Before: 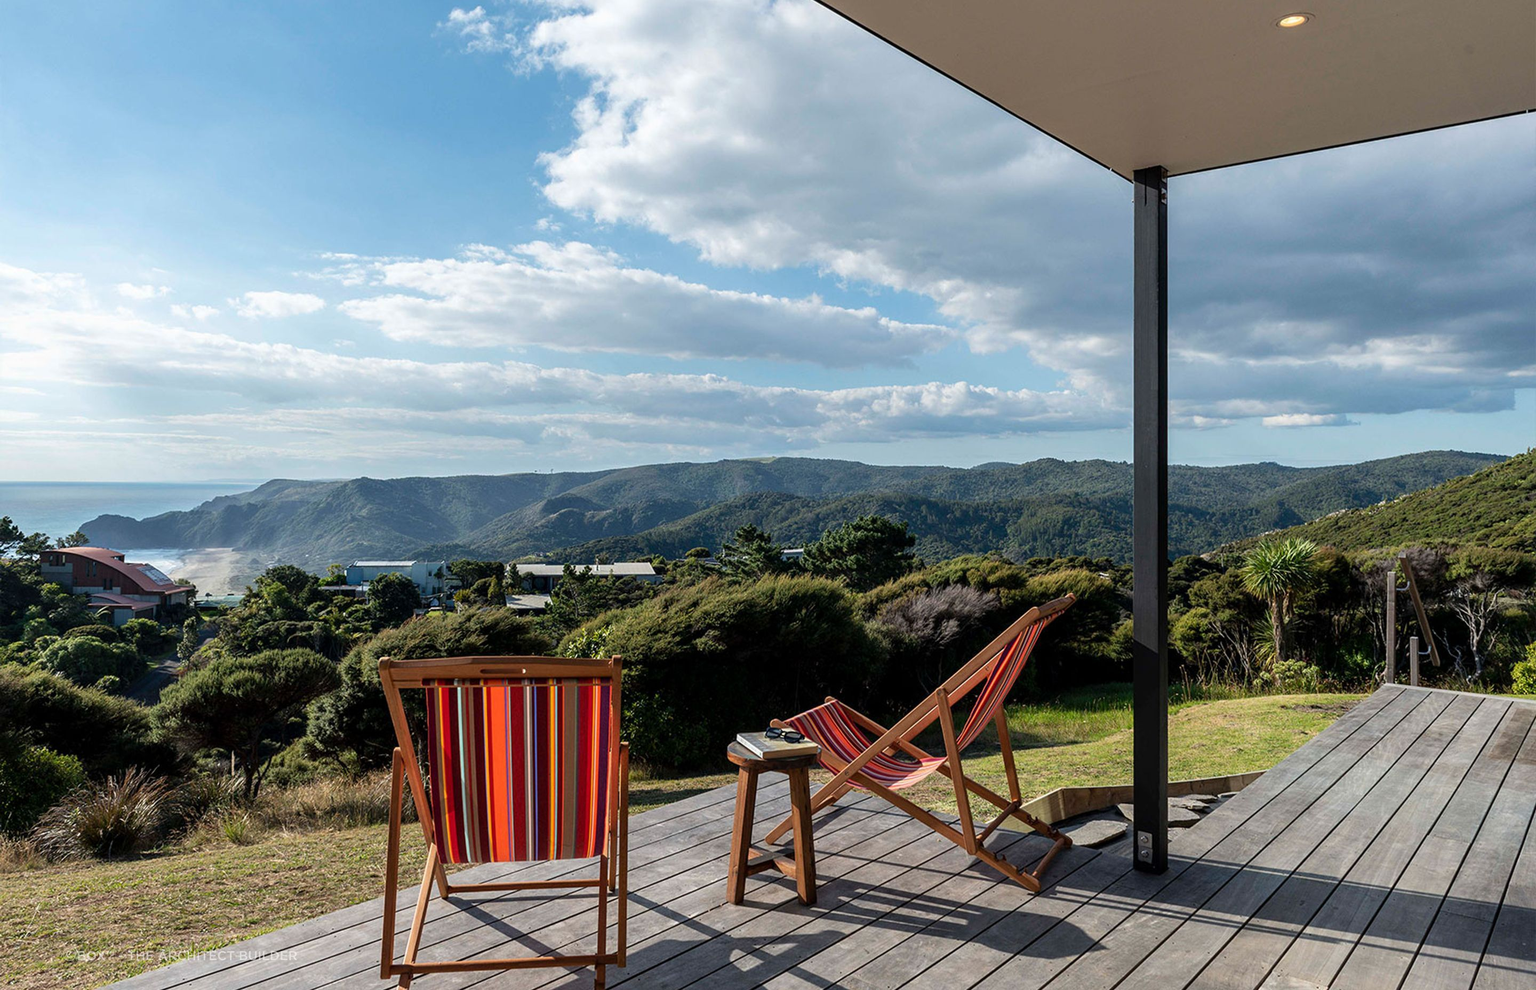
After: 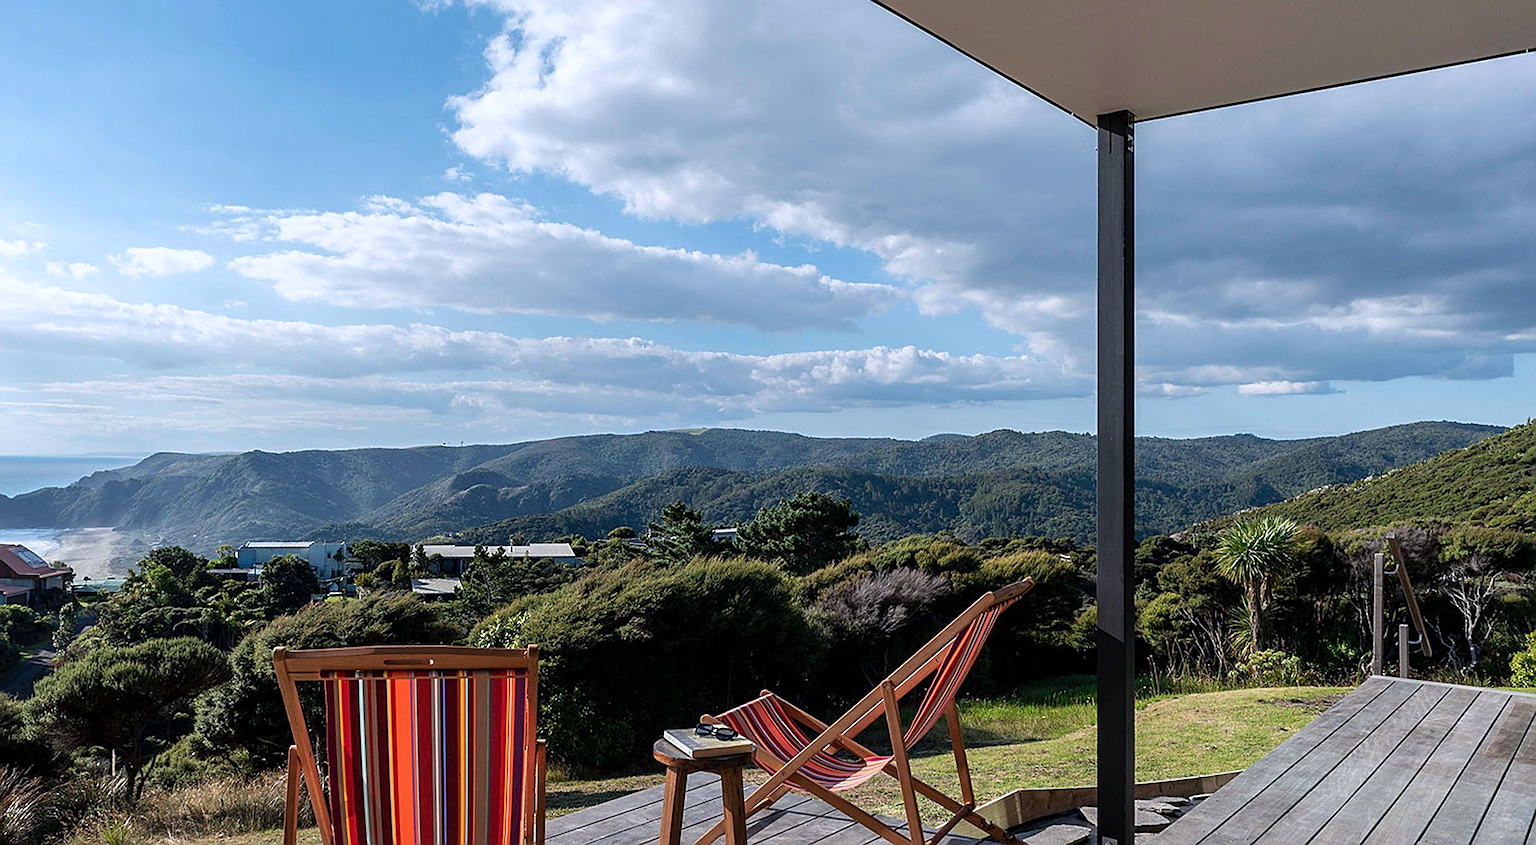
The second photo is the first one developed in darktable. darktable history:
color calibration: illuminant as shot in camera, x 0.358, y 0.373, temperature 4628.91 K, clip negative RGB from gamut false
sharpen: amount 0.739
crop: left 8.425%, top 6.6%, bottom 15.211%
